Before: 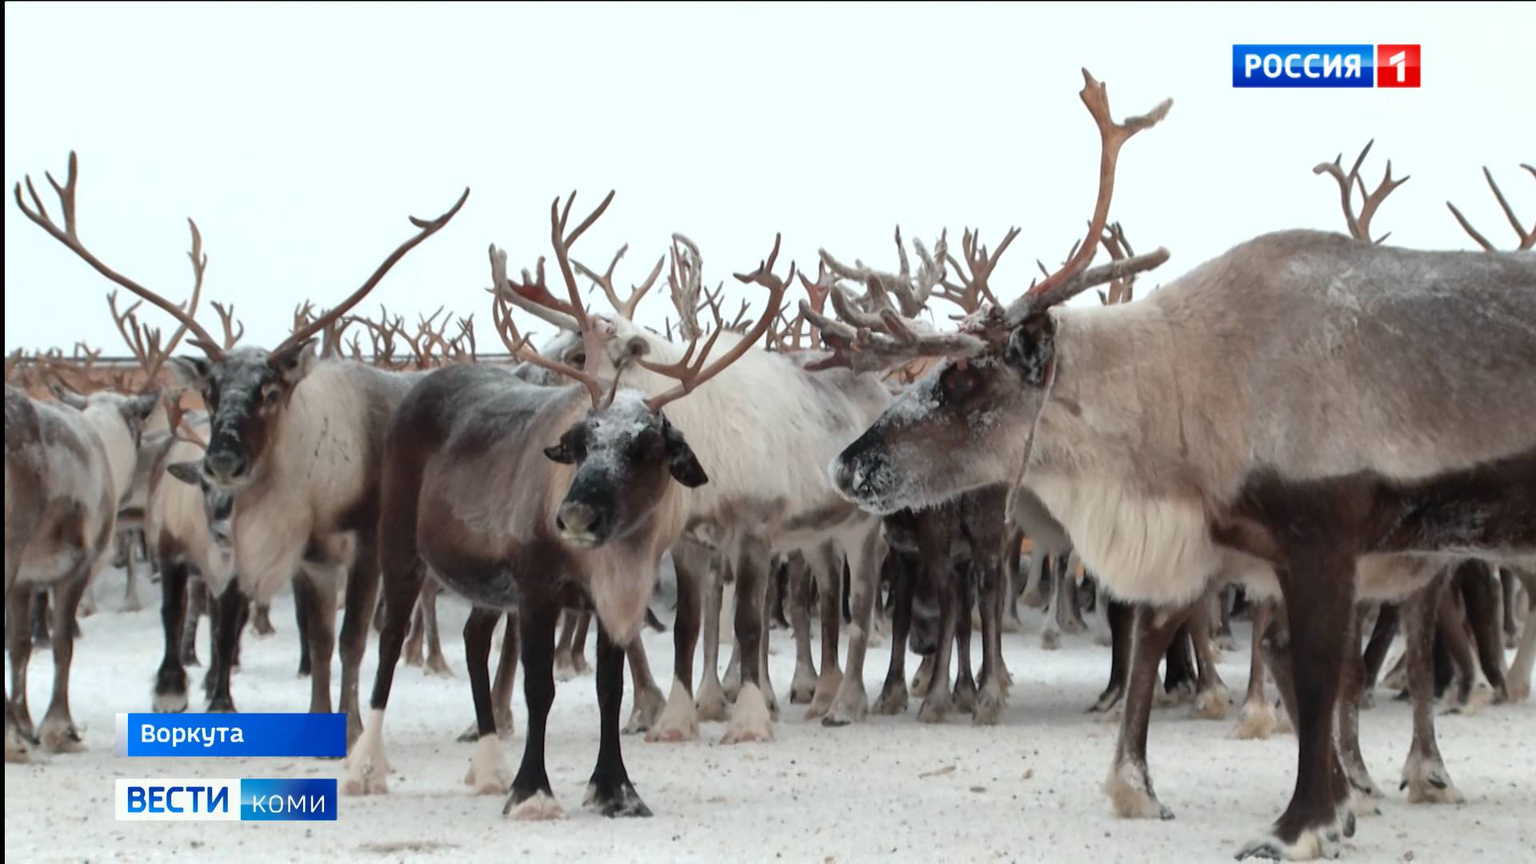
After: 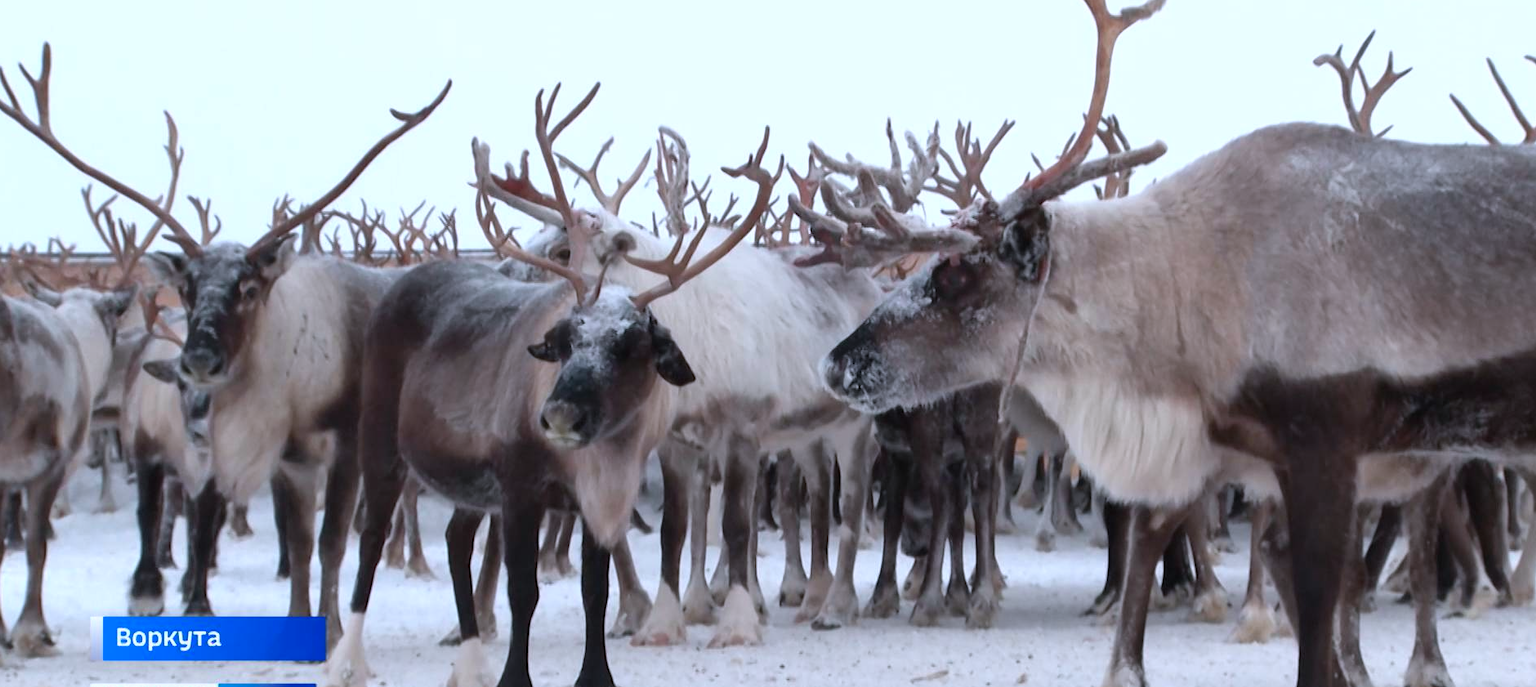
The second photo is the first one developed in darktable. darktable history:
color calibration: illuminant as shot in camera, x 0.358, y 0.373, temperature 4628.91 K
crop and rotate: left 1.814%, top 12.818%, right 0.25%, bottom 9.225%
white balance: red 0.984, blue 1.059
